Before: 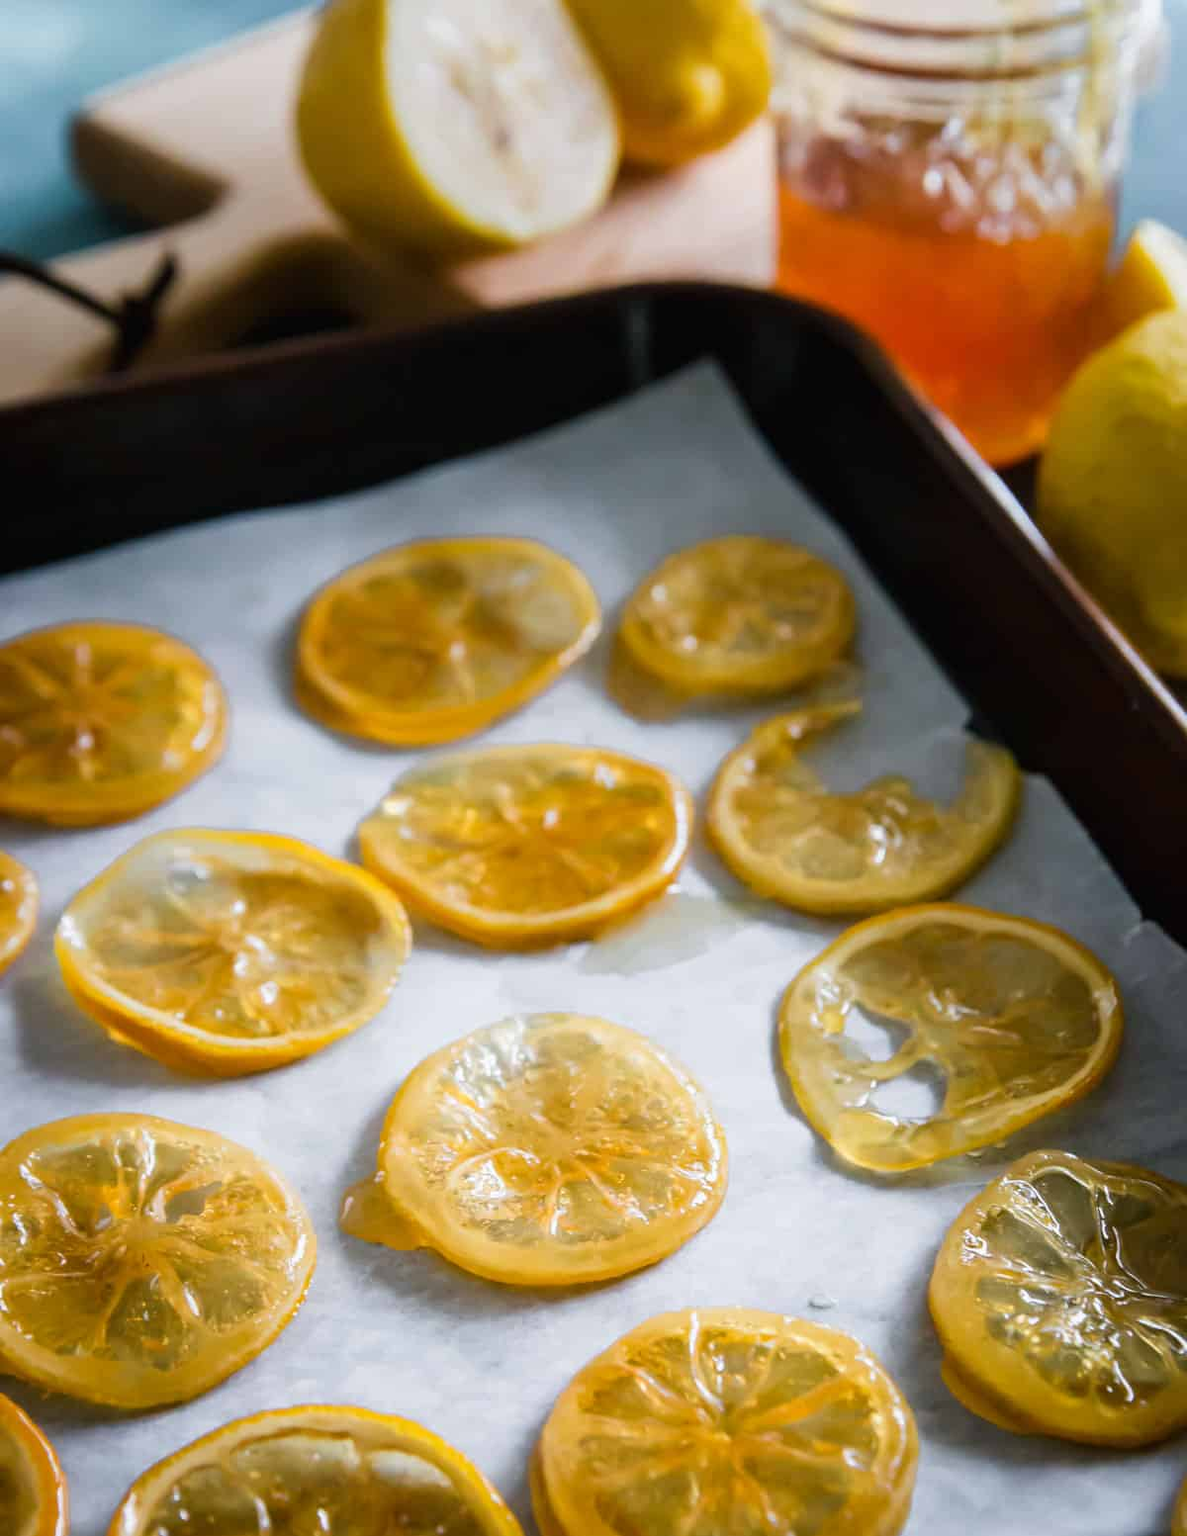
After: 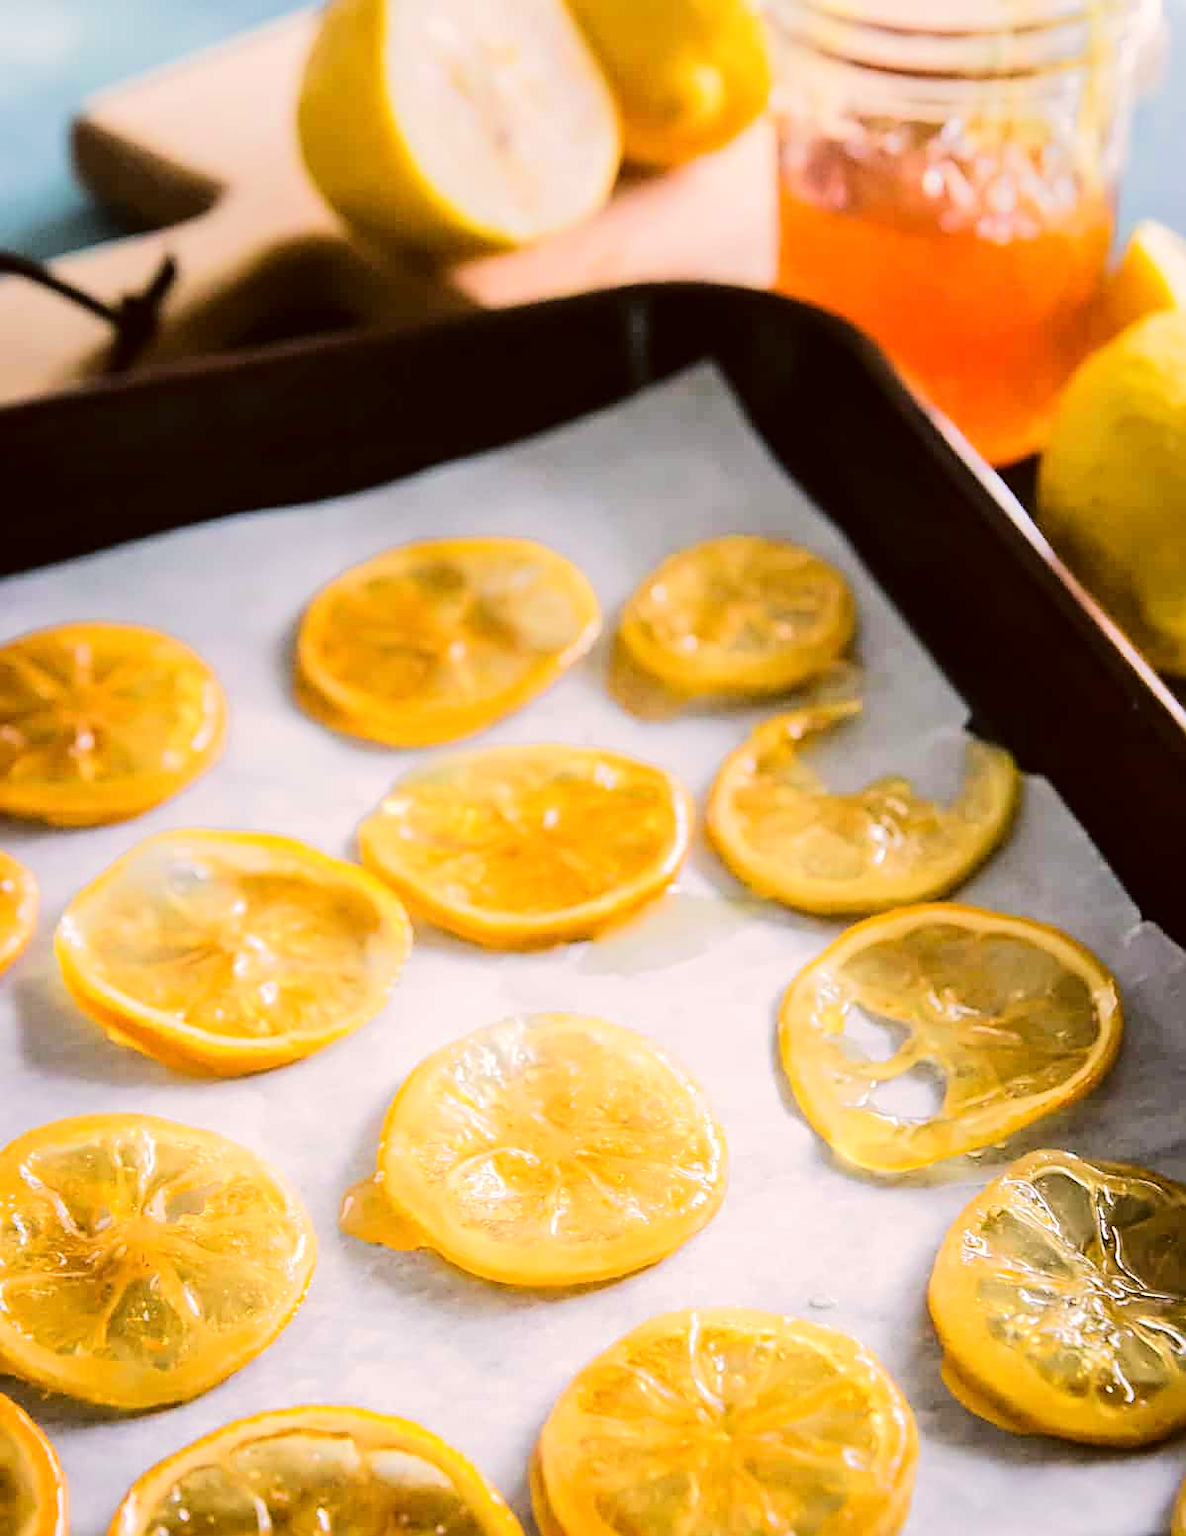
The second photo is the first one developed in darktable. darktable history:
color correction: highlights a* 6.7, highlights b* 7.48, shadows a* 5.37, shadows b* 6.89, saturation 0.921
tone equalizer: -7 EV 0.164 EV, -6 EV 0.604 EV, -5 EV 1.15 EV, -4 EV 1.32 EV, -3 EV 1.17 EV, -2 EV 0.6 EV, -1 EV 0.158 EV, edges refinement/feathering 500, mask exposure compensation -1.57 EV, preserve details no
sharpen: on, module defaults
